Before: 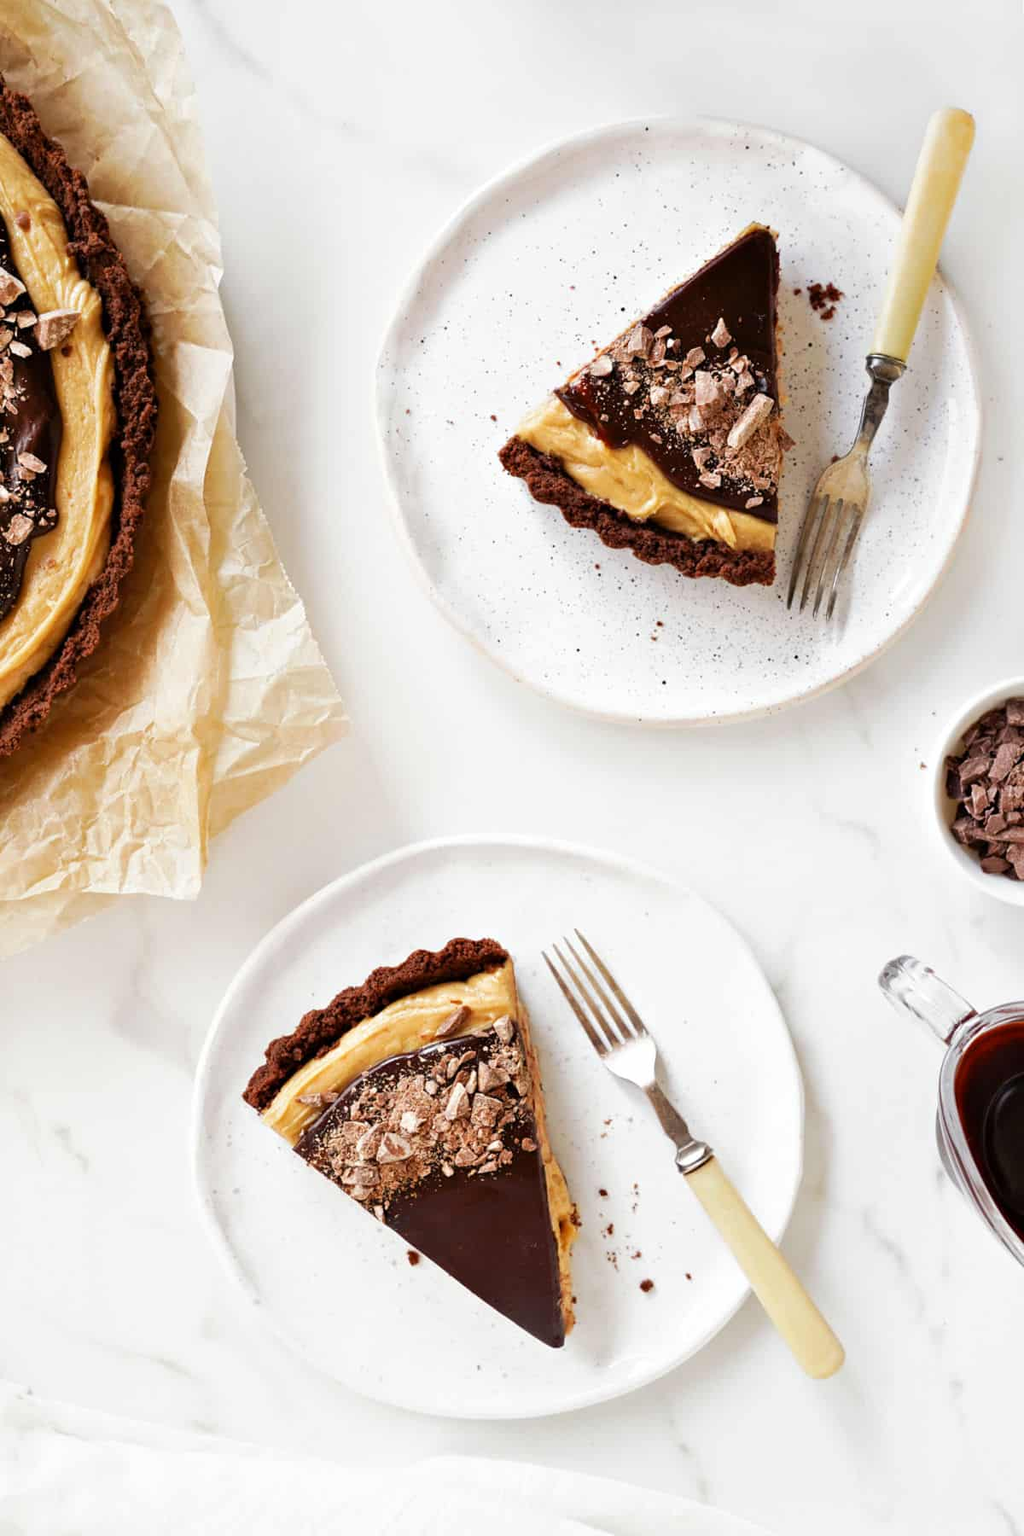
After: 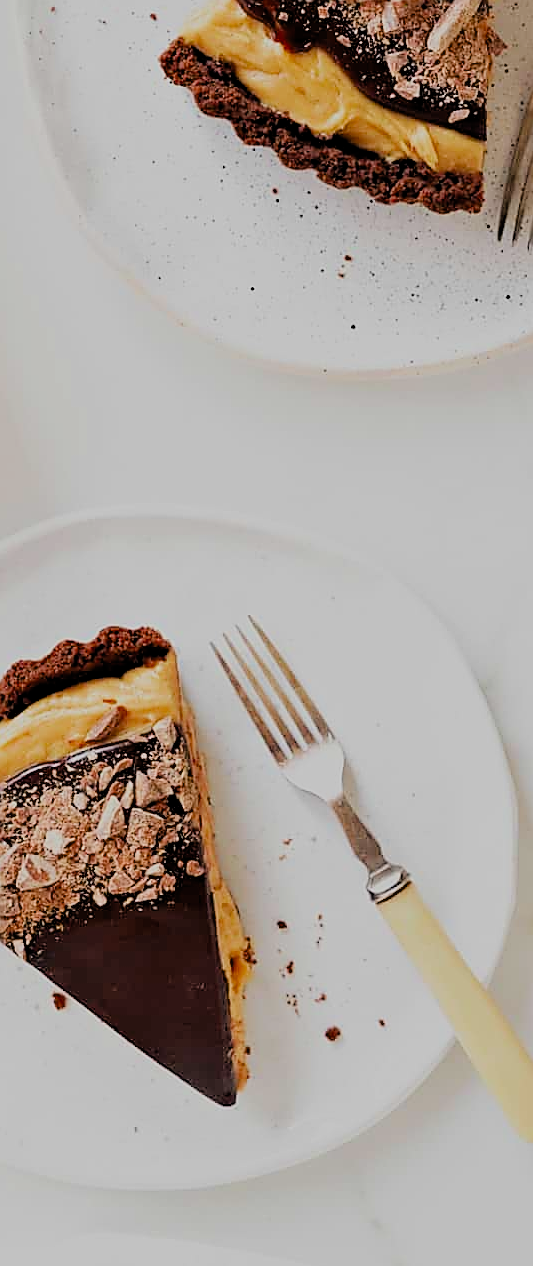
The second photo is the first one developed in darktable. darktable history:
sharpen: radius 1.357, amount 1.261, threshold 0.626
crop: left 35.473%, top 26.295%, right 20.054%, bottom 3.368%
filmic rgb: middle gray luminance 18.17%, black relative exposure -7.54 EV, white relative exposure 8.48 EV, threshold 5.94 EV, target black luminance 0%, hardness 2.23, latitude 18.29%, contrast 0.889, highlights saturation mix 3.73%, shadows ↔ highlights balance 10.49%, color science v4 (2020), enable highlight reconstruction true
